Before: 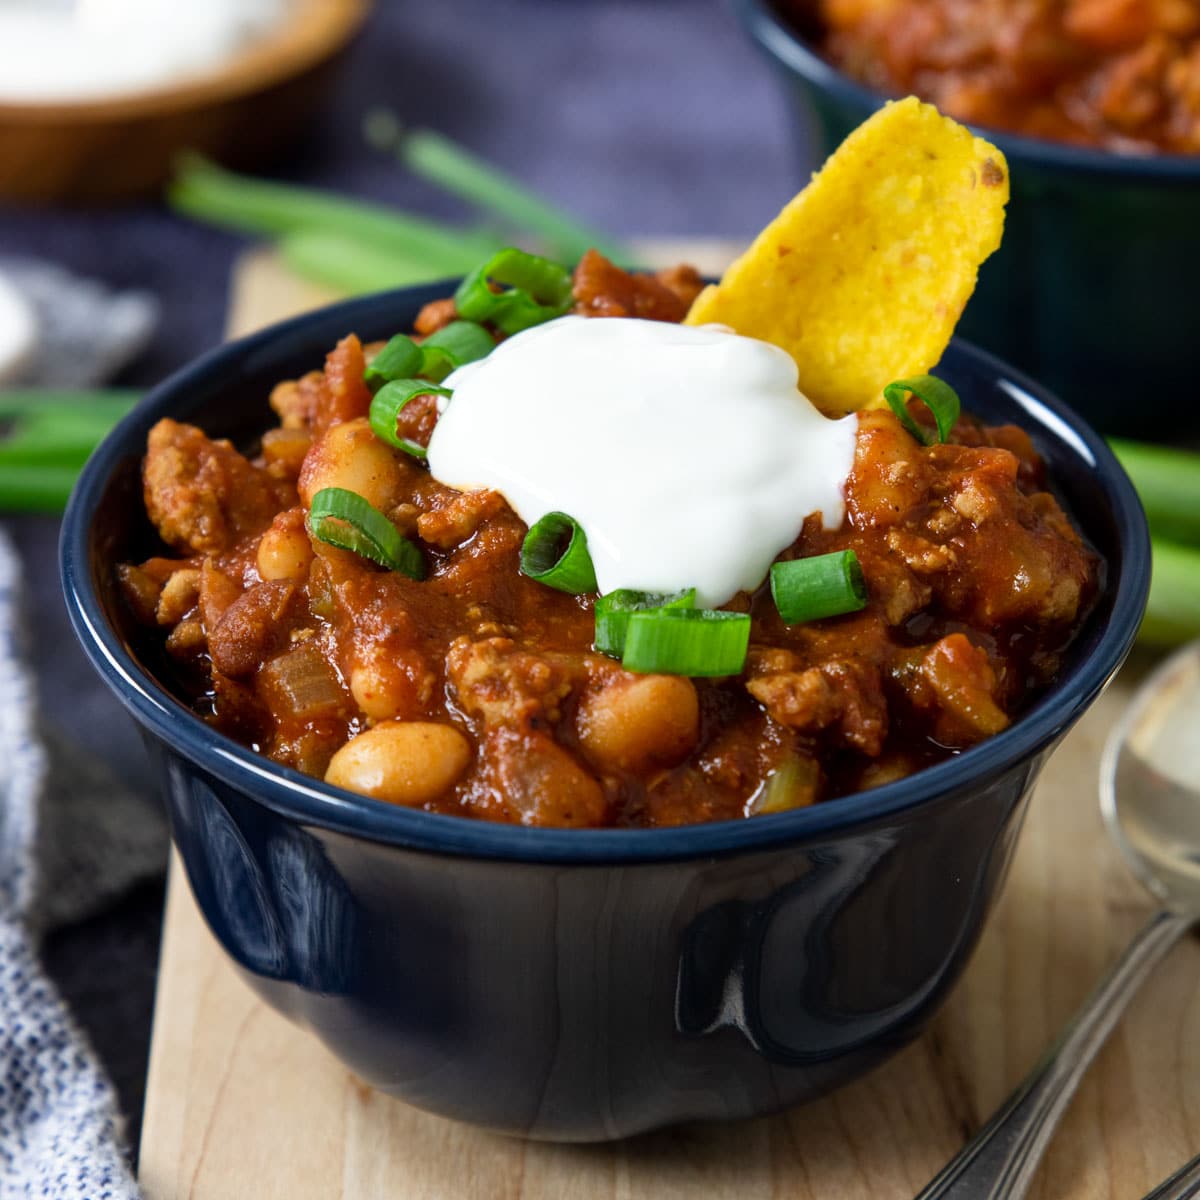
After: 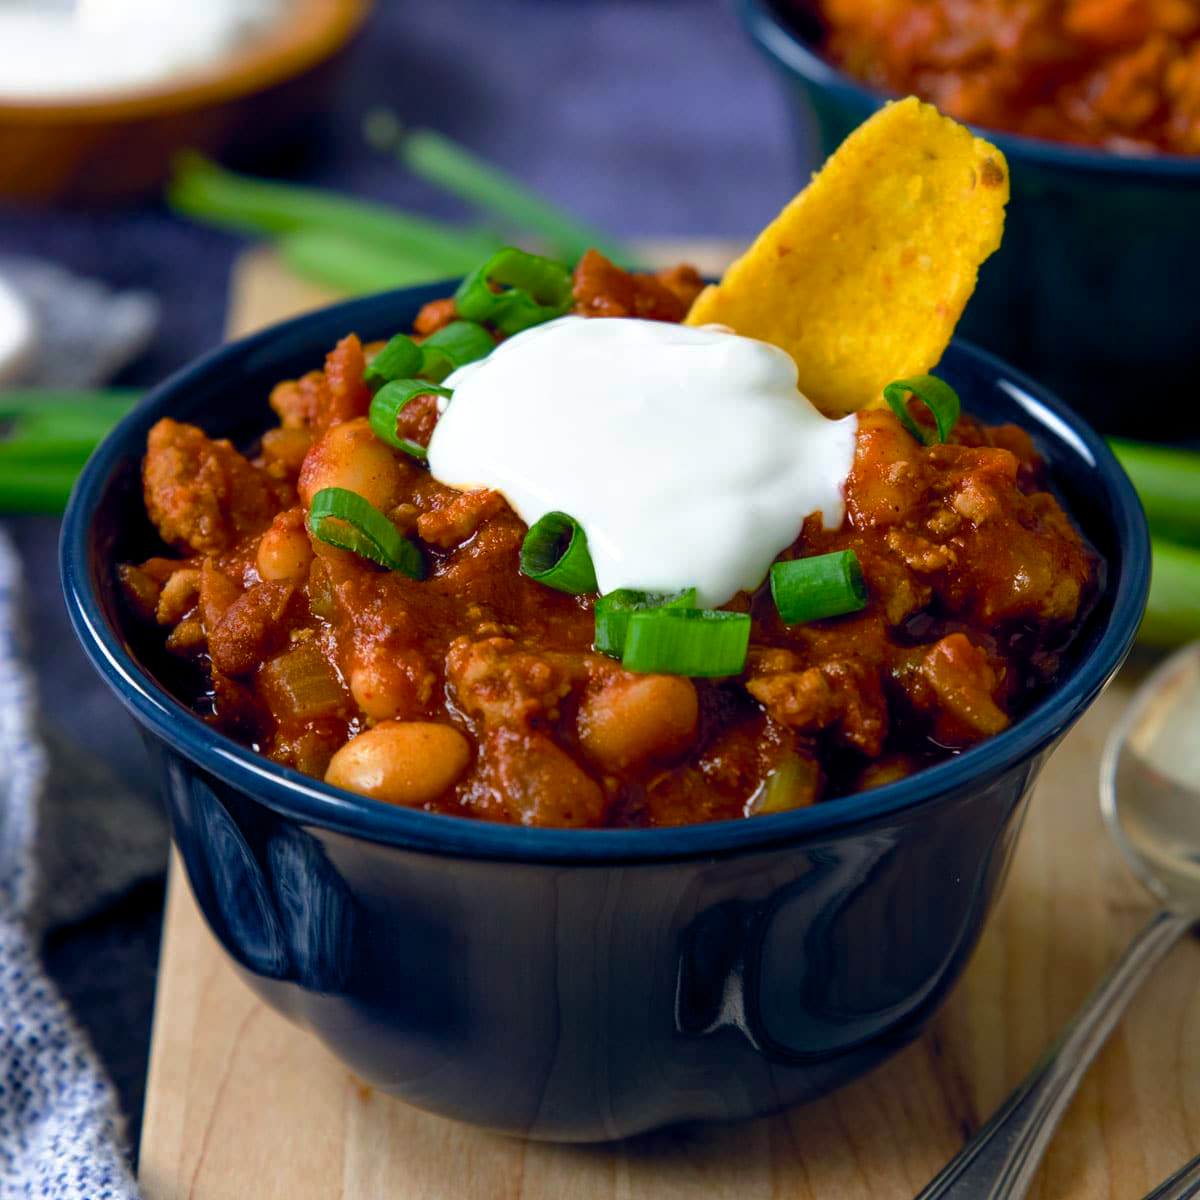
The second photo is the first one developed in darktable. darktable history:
color balance rgb: shadows lift › chroma 0.74%, shadows lift › hue 112.28°, global offset › chroma 0.102%, global offset › hue 254.09°, linear chroma grading › global chroma 9.707%, perceptual saturation grading › global saturation 20%, perceptual saturation grading › highlights -25.815%, perceptual saturation grading › shadows 49.347%, perceptual brilliance grading › mid-tones 10.964%, perceptual brilliance grading › shadows 15.464%
base curve: curves: ch0 [(0, 0) (0.595, 0.418) (1, 1)], preserve colors none
tone equalizer: mask exposure compensation -0.499 EV
